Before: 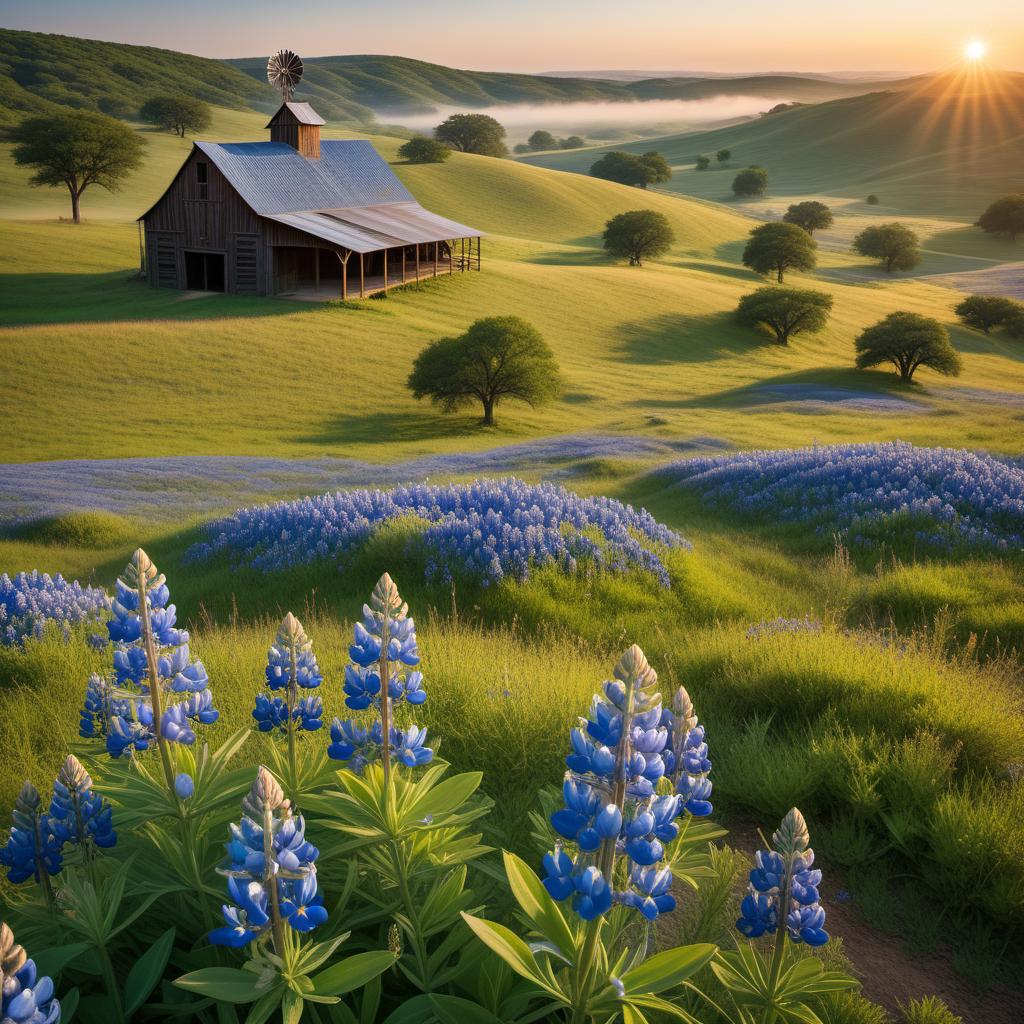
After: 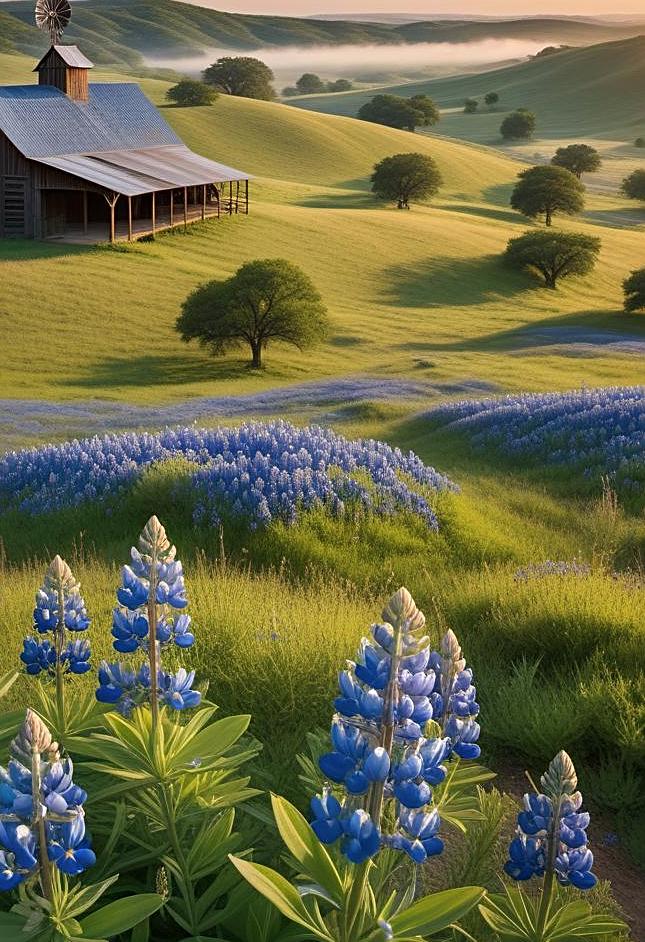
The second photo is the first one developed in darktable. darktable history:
sharpen: on, module defaults
contrast brightness saturation: saturation -0.047
crop and rotate: left 22.746%, top 5.643%, right 14.238%, bottom 2.346%
